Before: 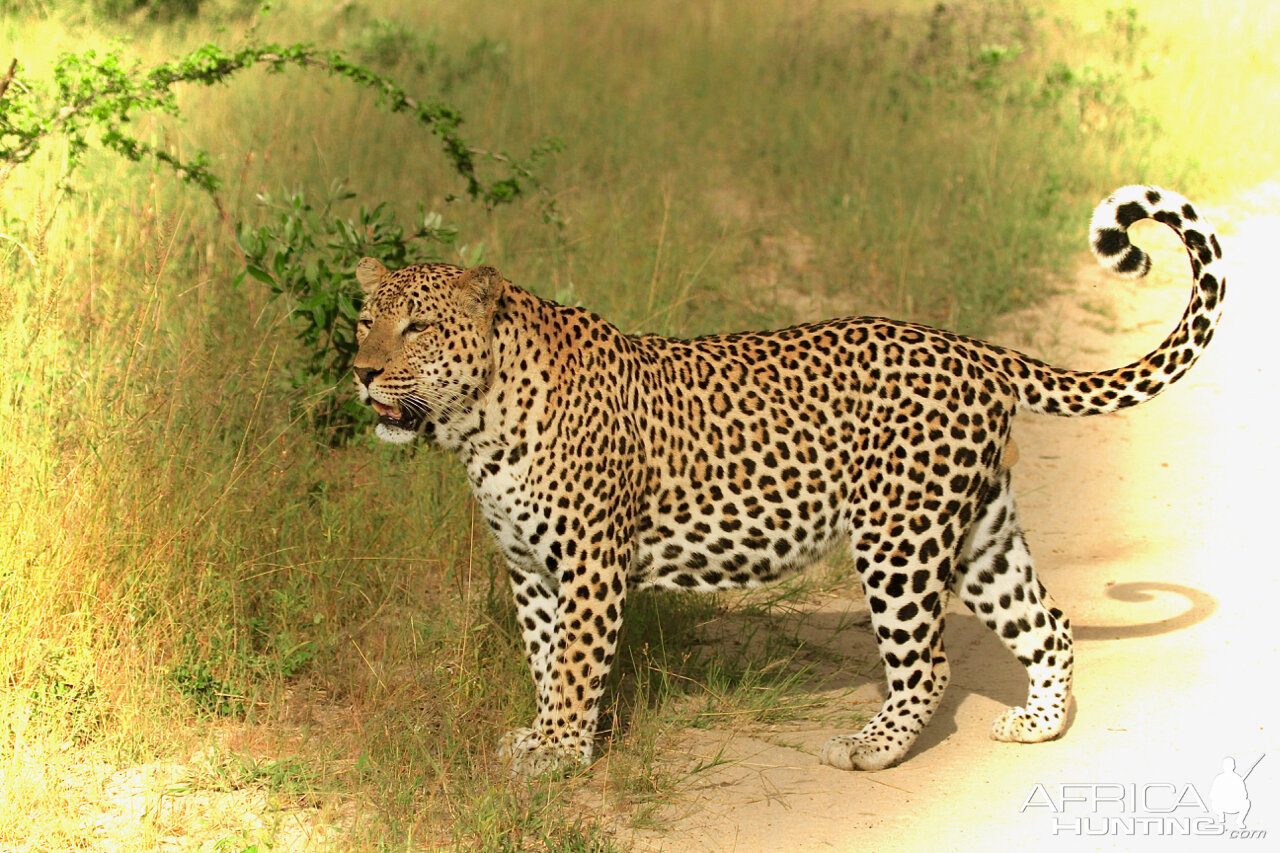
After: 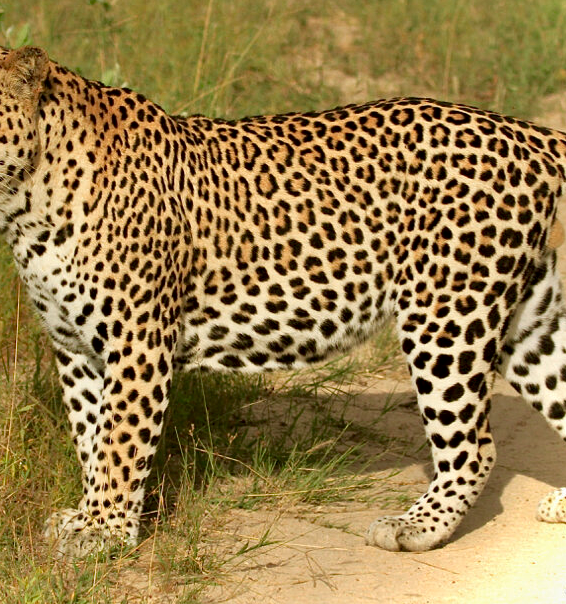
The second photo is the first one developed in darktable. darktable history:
crop: left 35.488%, top 25.745%, right 20.22%, bottom 3.377%
local contrast: mode bilateral grid, contrast 26, coarseness 59, detail 152%, midtone range 0.2
